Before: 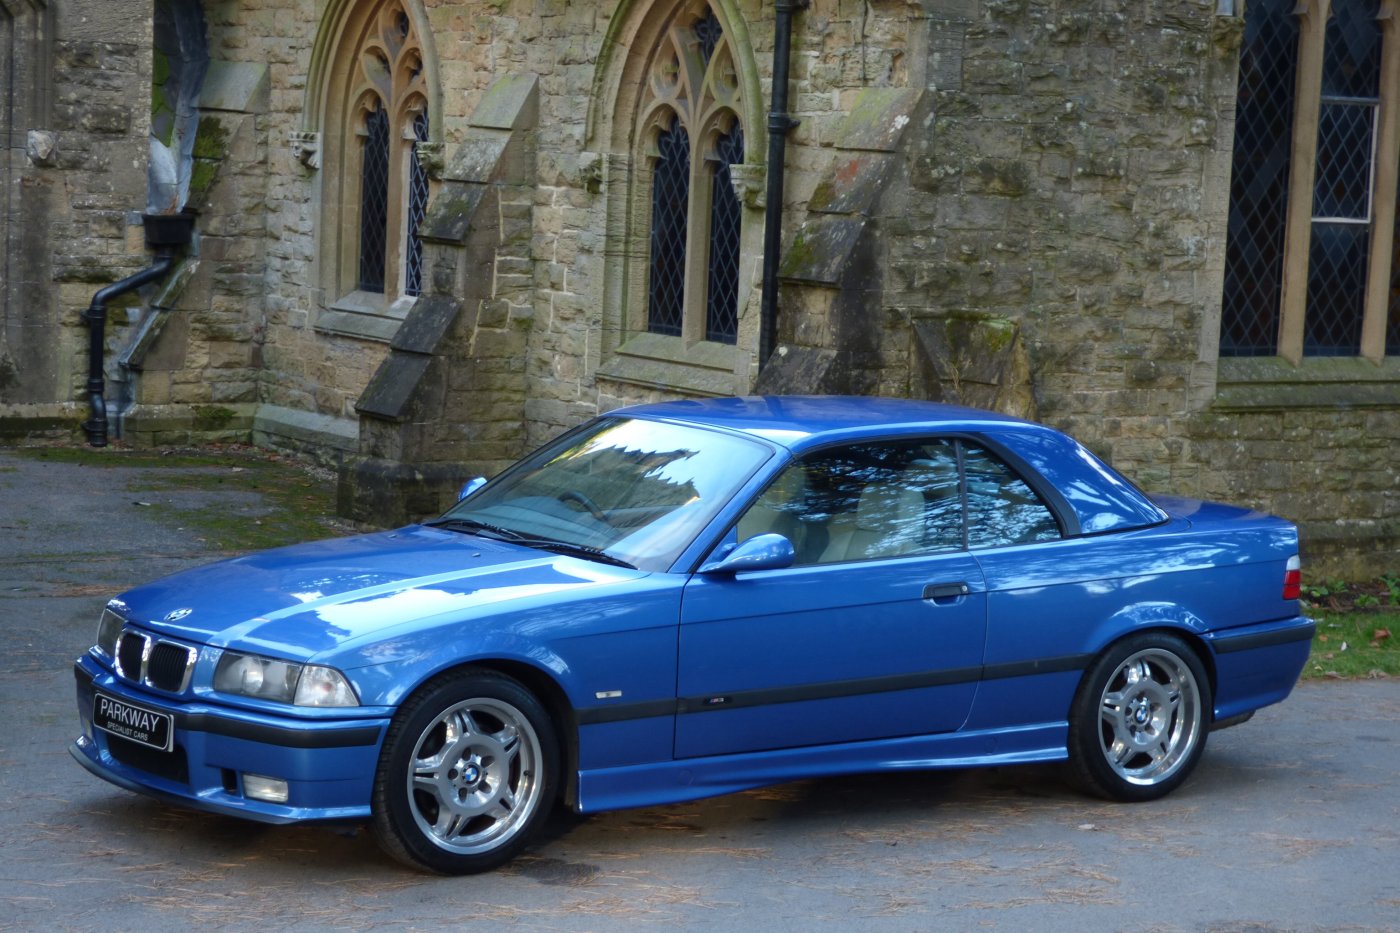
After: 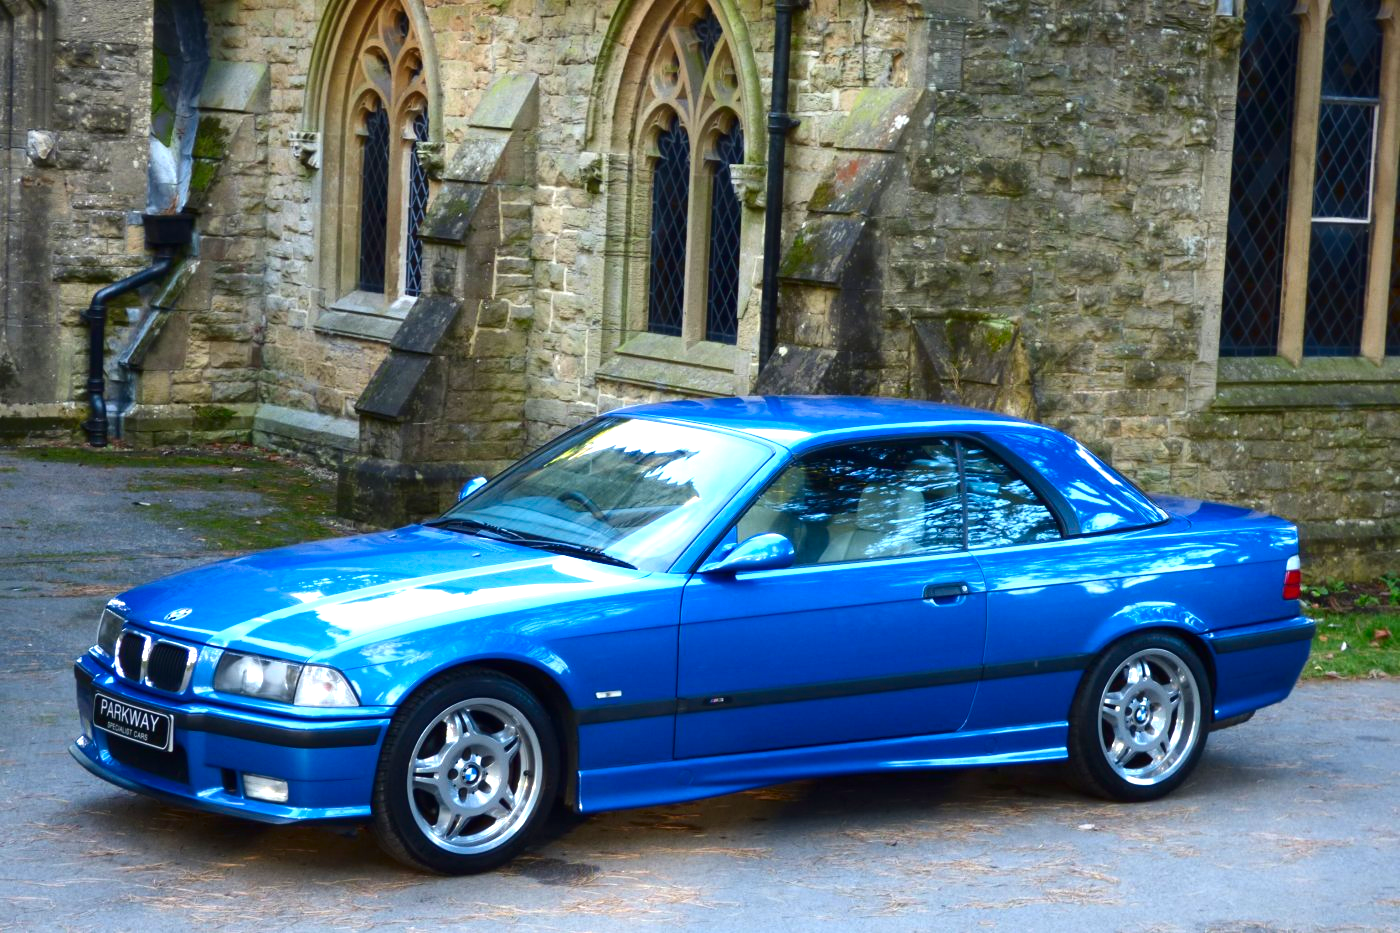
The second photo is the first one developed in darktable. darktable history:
contrast brightness saturation: contrast 0.124, brightness -0.116, saturation 0.204
exposure: black level correction 0, exposure 1.011 EV, compensate exposure bias true, compensate highlight preservation false
